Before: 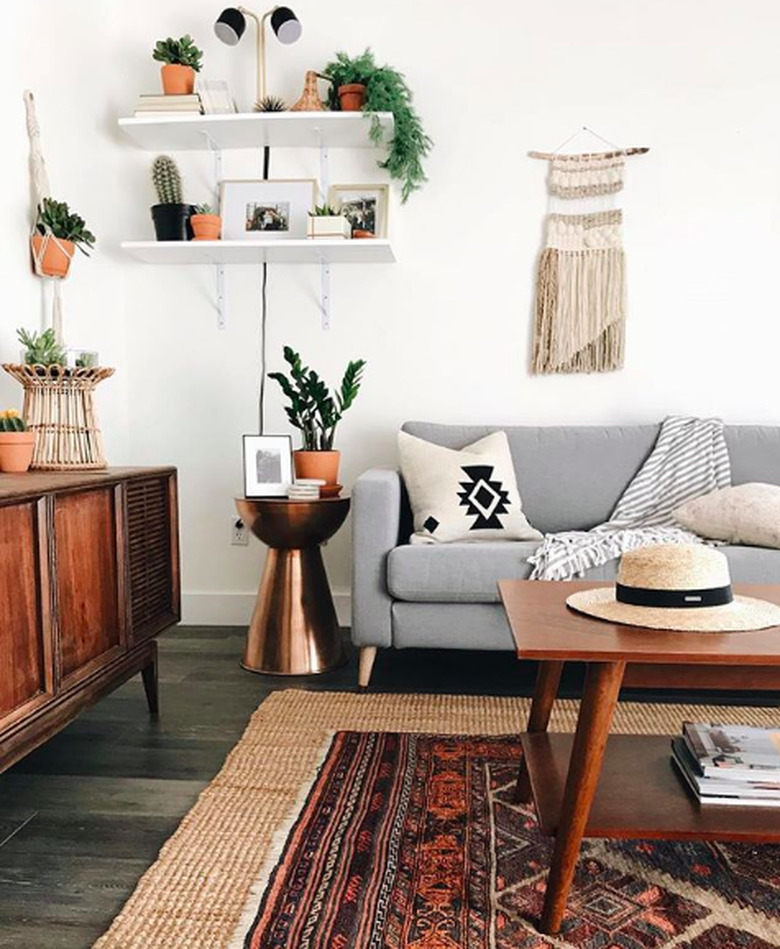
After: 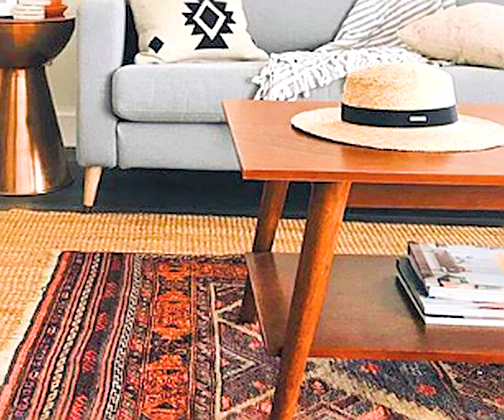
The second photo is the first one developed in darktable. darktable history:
crop and rotate: left 35.324%, top 50.735%, bottom 4.971%
color balance rgb: linear chroma grading › global chroma 0.258%, perceptual saturation grading › global saturation 30.226%, global vibrance 25.014%
local contrast: mode bilateral grid, contrast 24, coarseness 50, detail 124%, midtone range 0.2
exposure: black level correction 0, exposure 1.377 EV, compensate highlight preservation false
contrast brightness saturation: brightness 0.141
filmic rgb: black relative exposure -8.02 EV, white relative exposure 3.91 EV, hardness 4.23
shadows and highlights: on, module defaults
sharpen: on, module defaults
